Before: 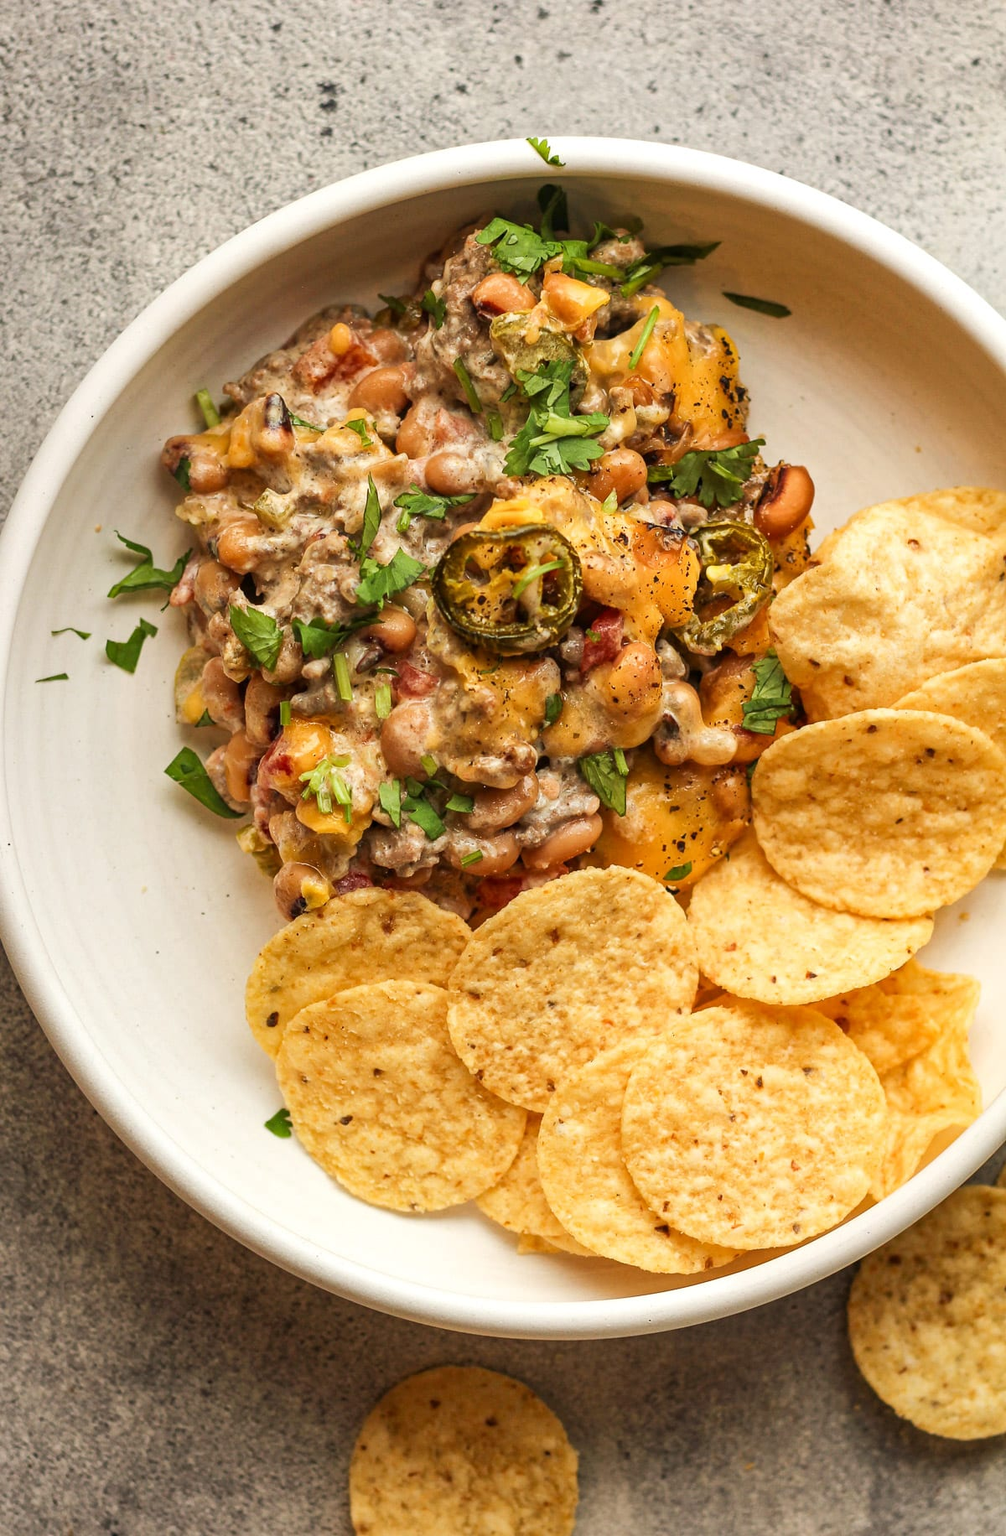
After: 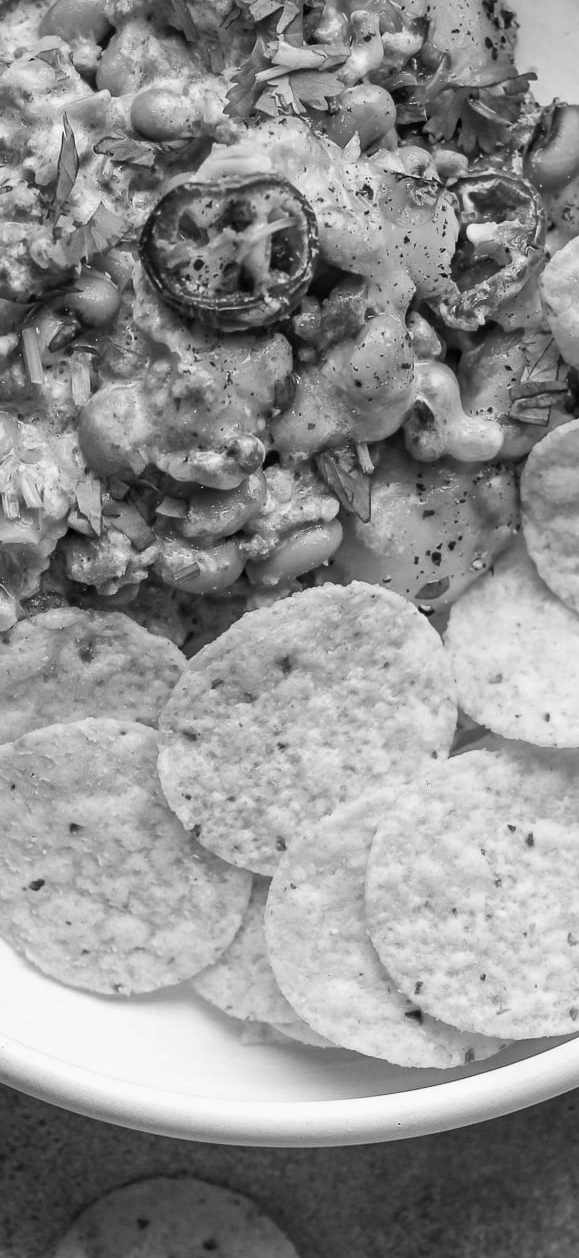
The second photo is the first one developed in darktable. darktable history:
exposure: exposure -0.041 EV, compensate highlight preservation false
crop: left 31.379%, top 24.658%, right 20.326%, bottom 6.628%
monochrome: a -6.99, b 35.61, size 1.4
